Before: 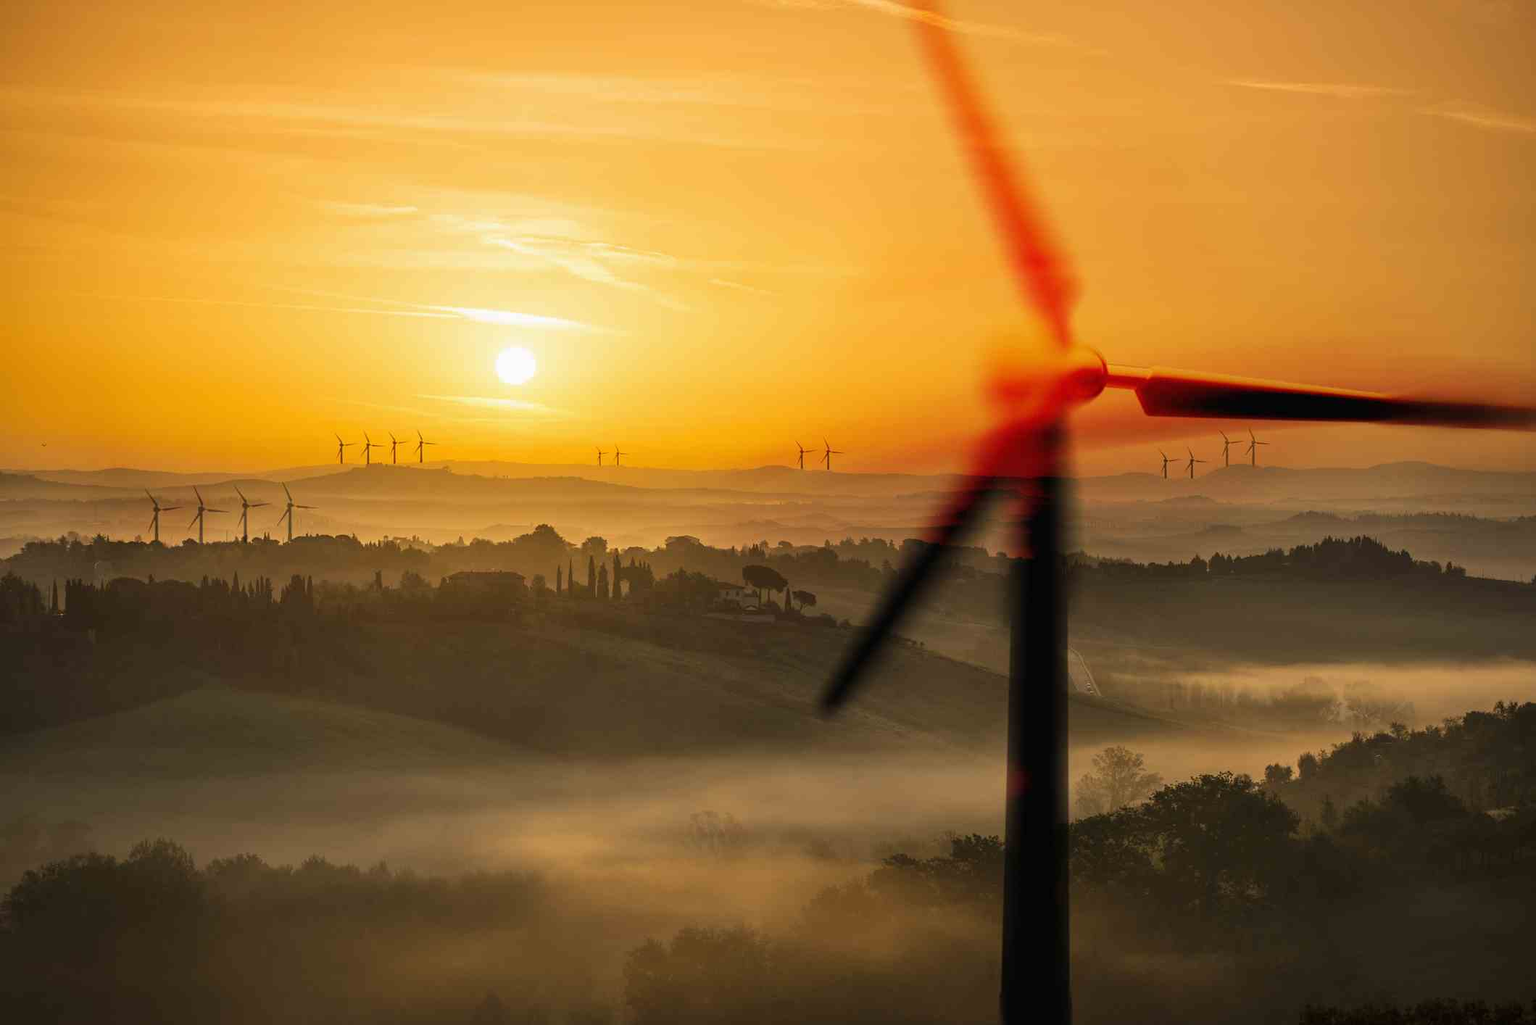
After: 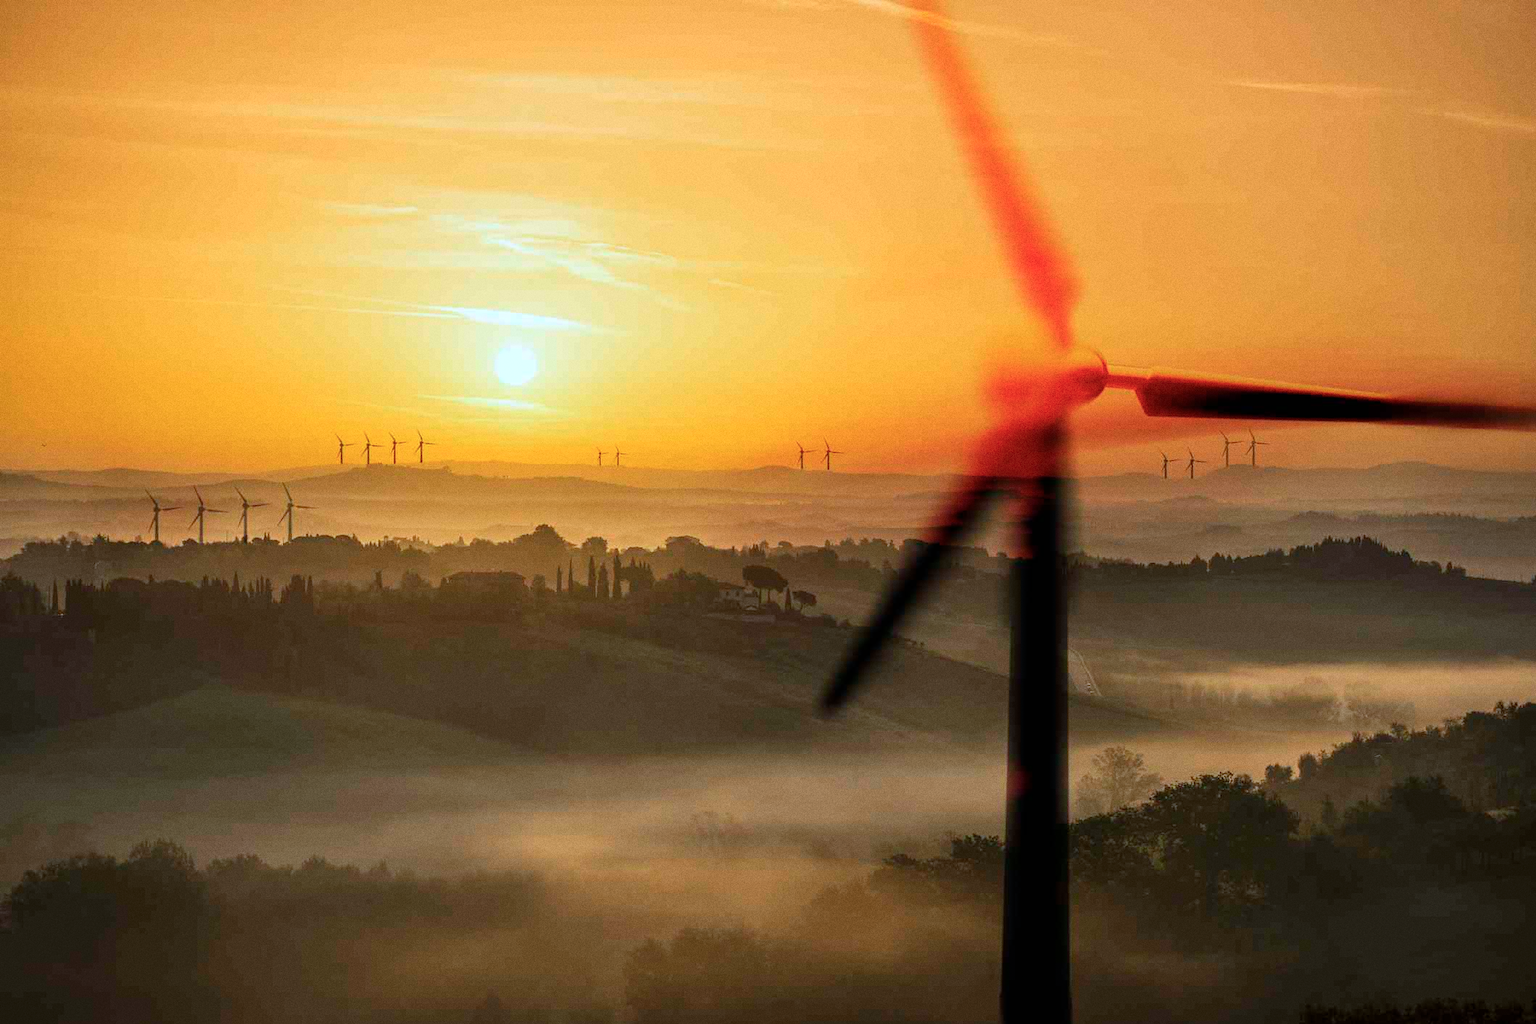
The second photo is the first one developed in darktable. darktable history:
color calibration: illuminant as shot in camera, x 0.383, y 0.38, temperature 3949.15 K, gamut compression 1.66
grain: coarseness 0.47 ISO
